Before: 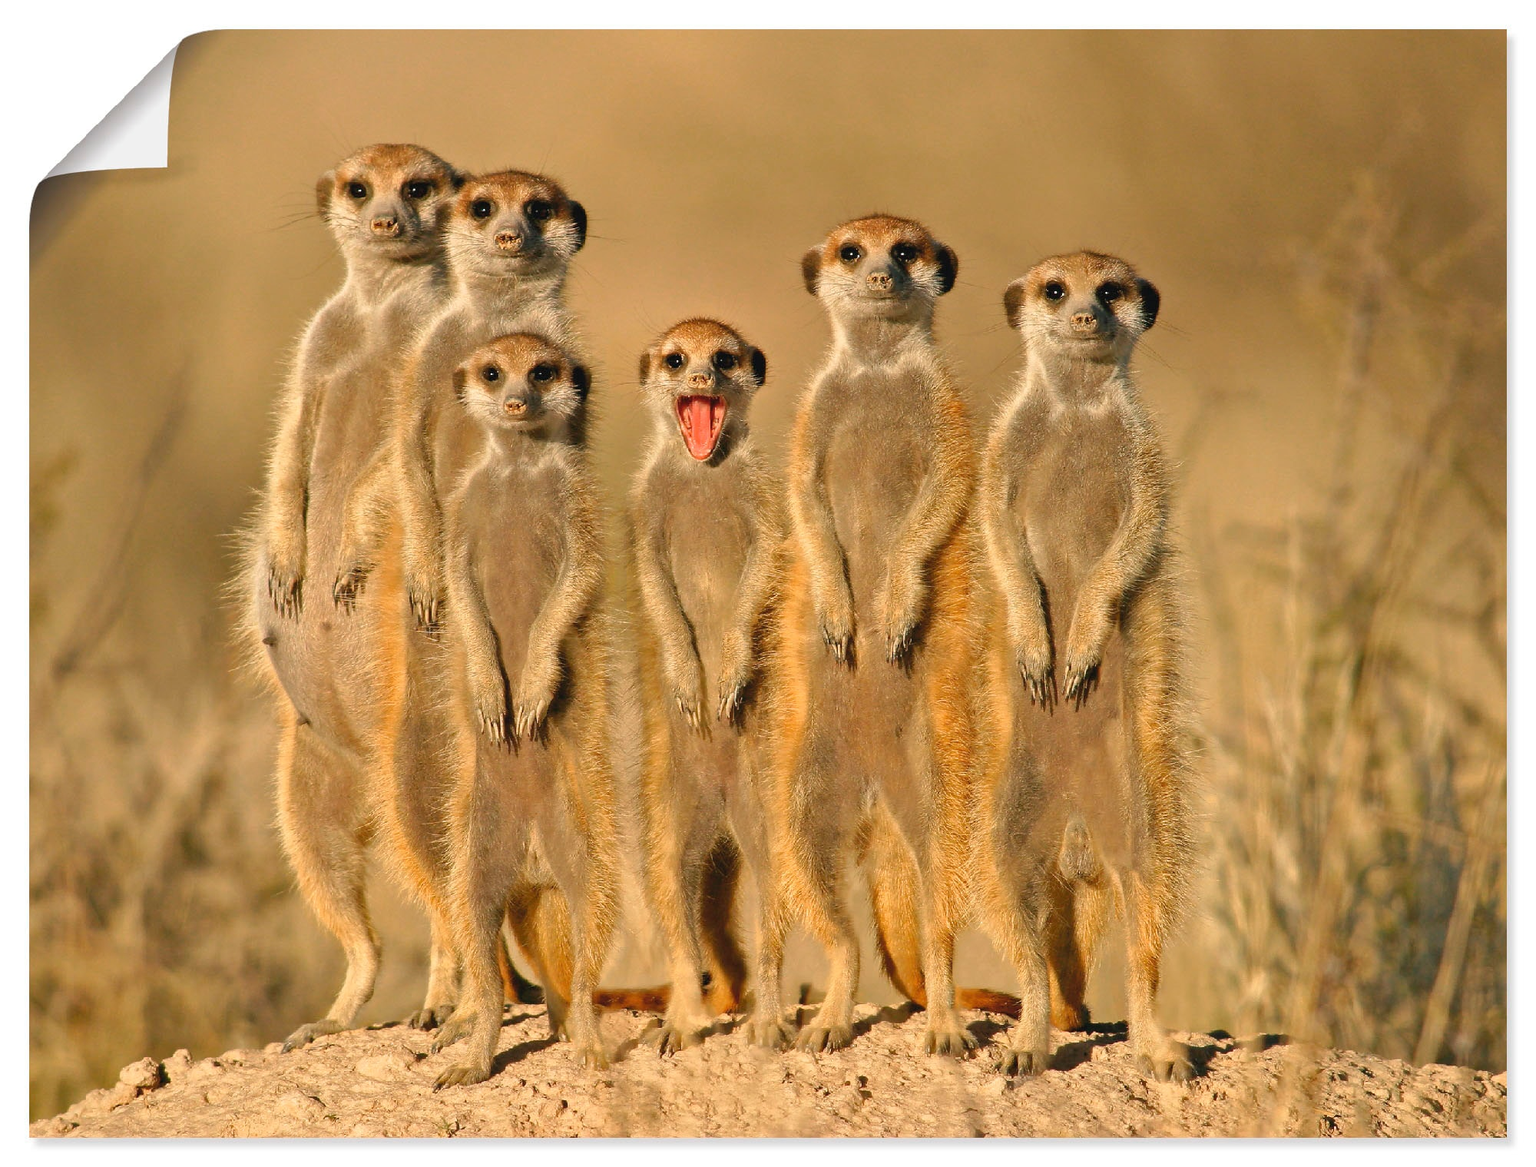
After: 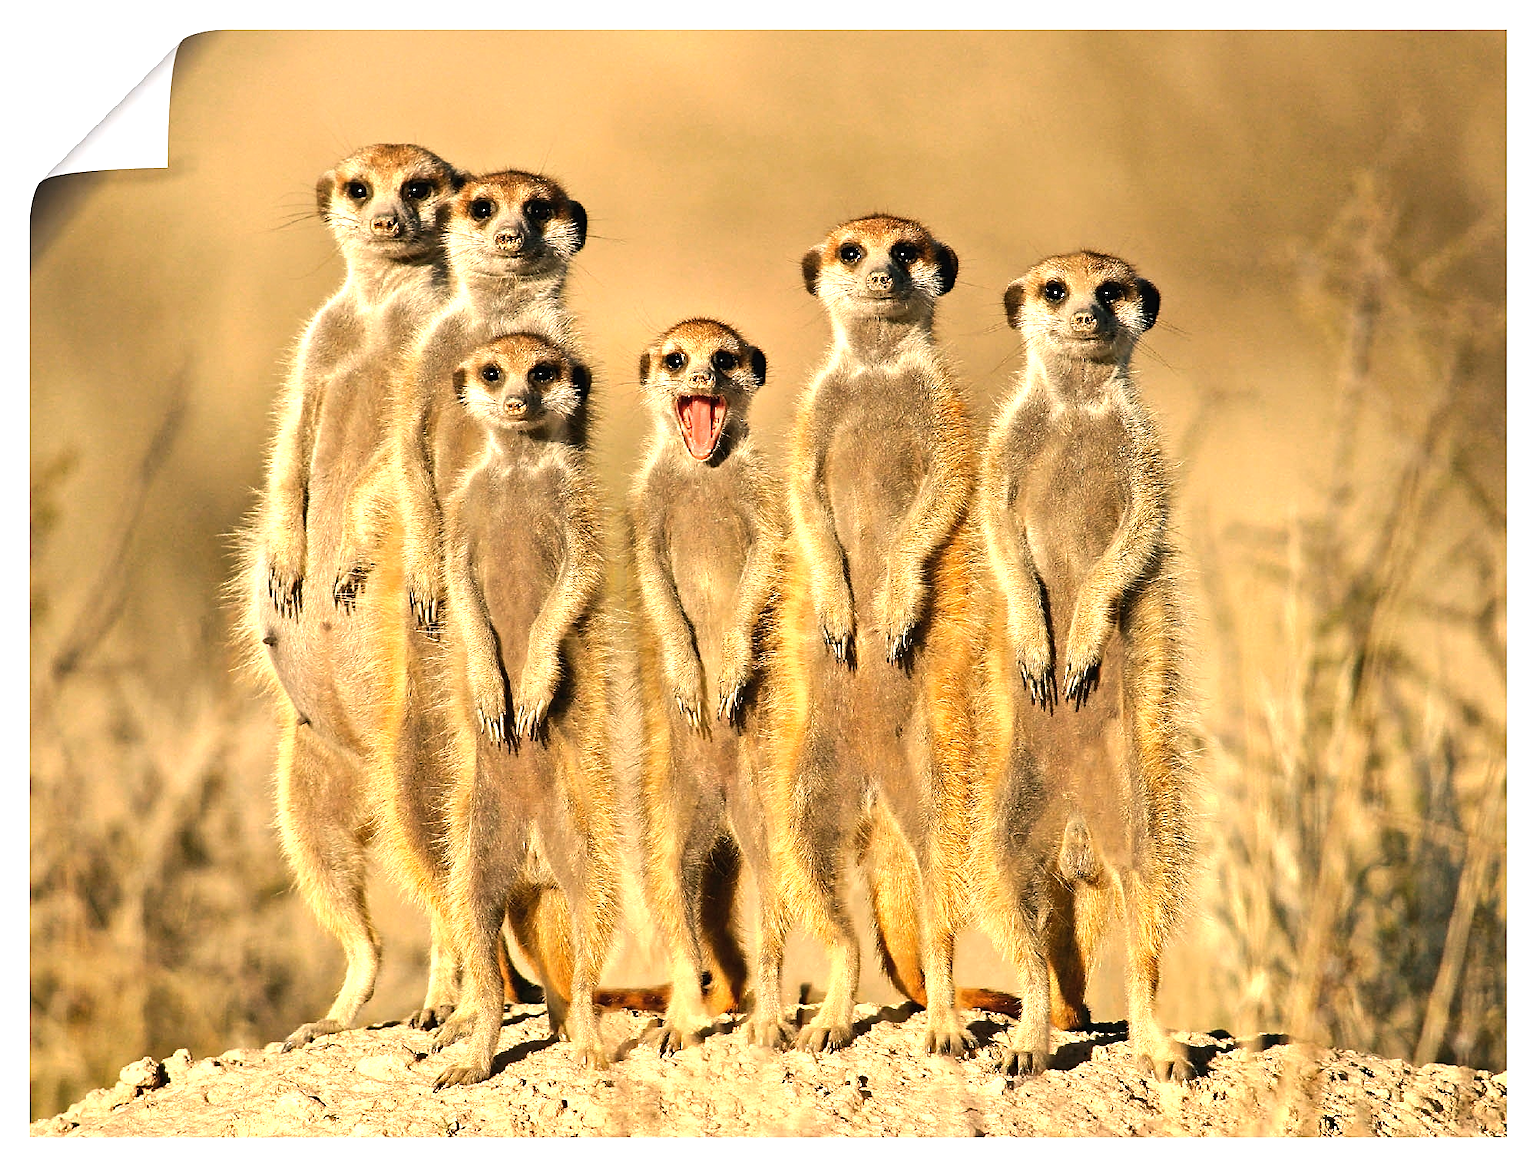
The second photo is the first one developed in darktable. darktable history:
sharpen: on, module defaults
tone equalizer: -8 EV -1.08 EV, -7 EV -1.01 EV, -6 EV -0.867 EV, -5 EV -0.578 EV, -3 EV 0.578 EV, -2 EV 0.867 EV, -1 EV 1.01 EV, +0 EV 1.08 EV, edges refinement/feathering 500, mask exposure compensation -1.57 EV, preserve details no
